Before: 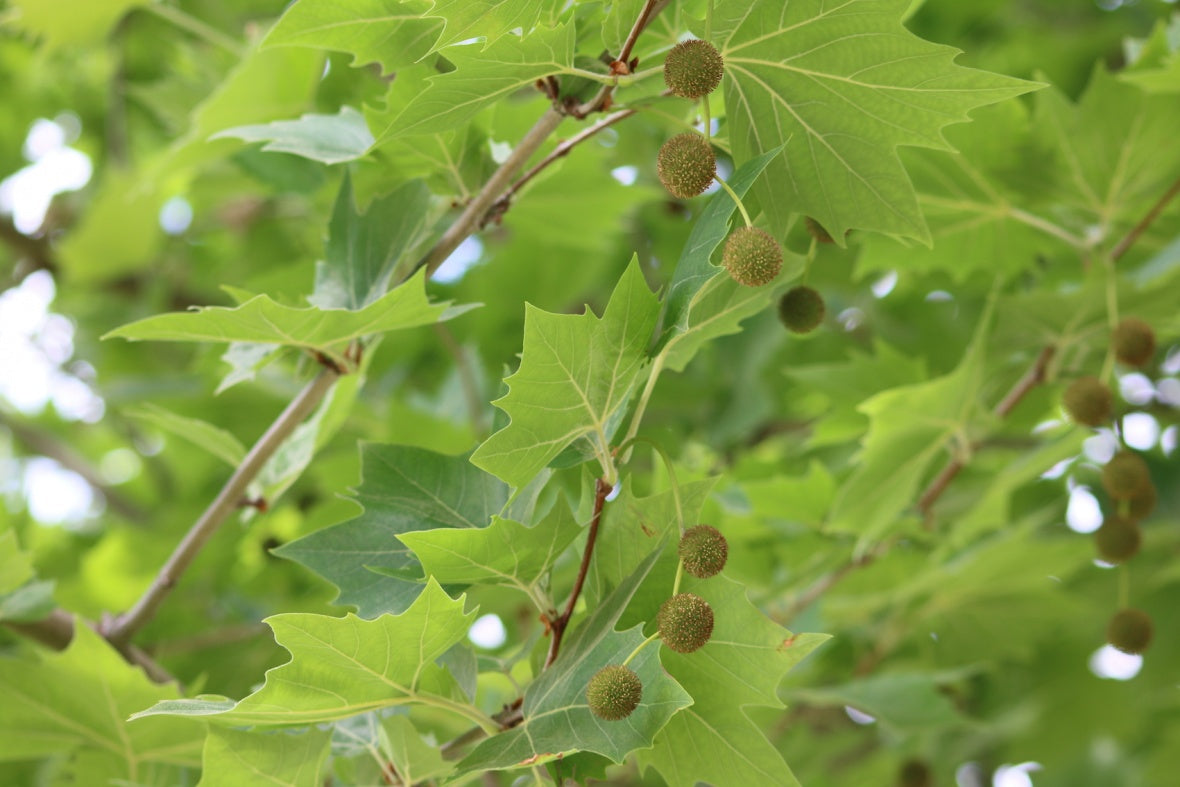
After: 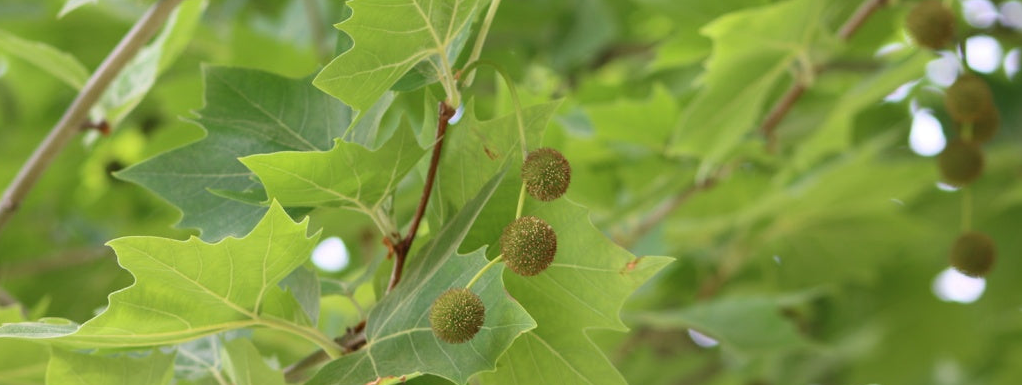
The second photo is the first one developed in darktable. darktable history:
crop and rotate: left 13.306%, top 48.129%, bottom 2.928%
color contrast: green-magenta contrast 0.96
